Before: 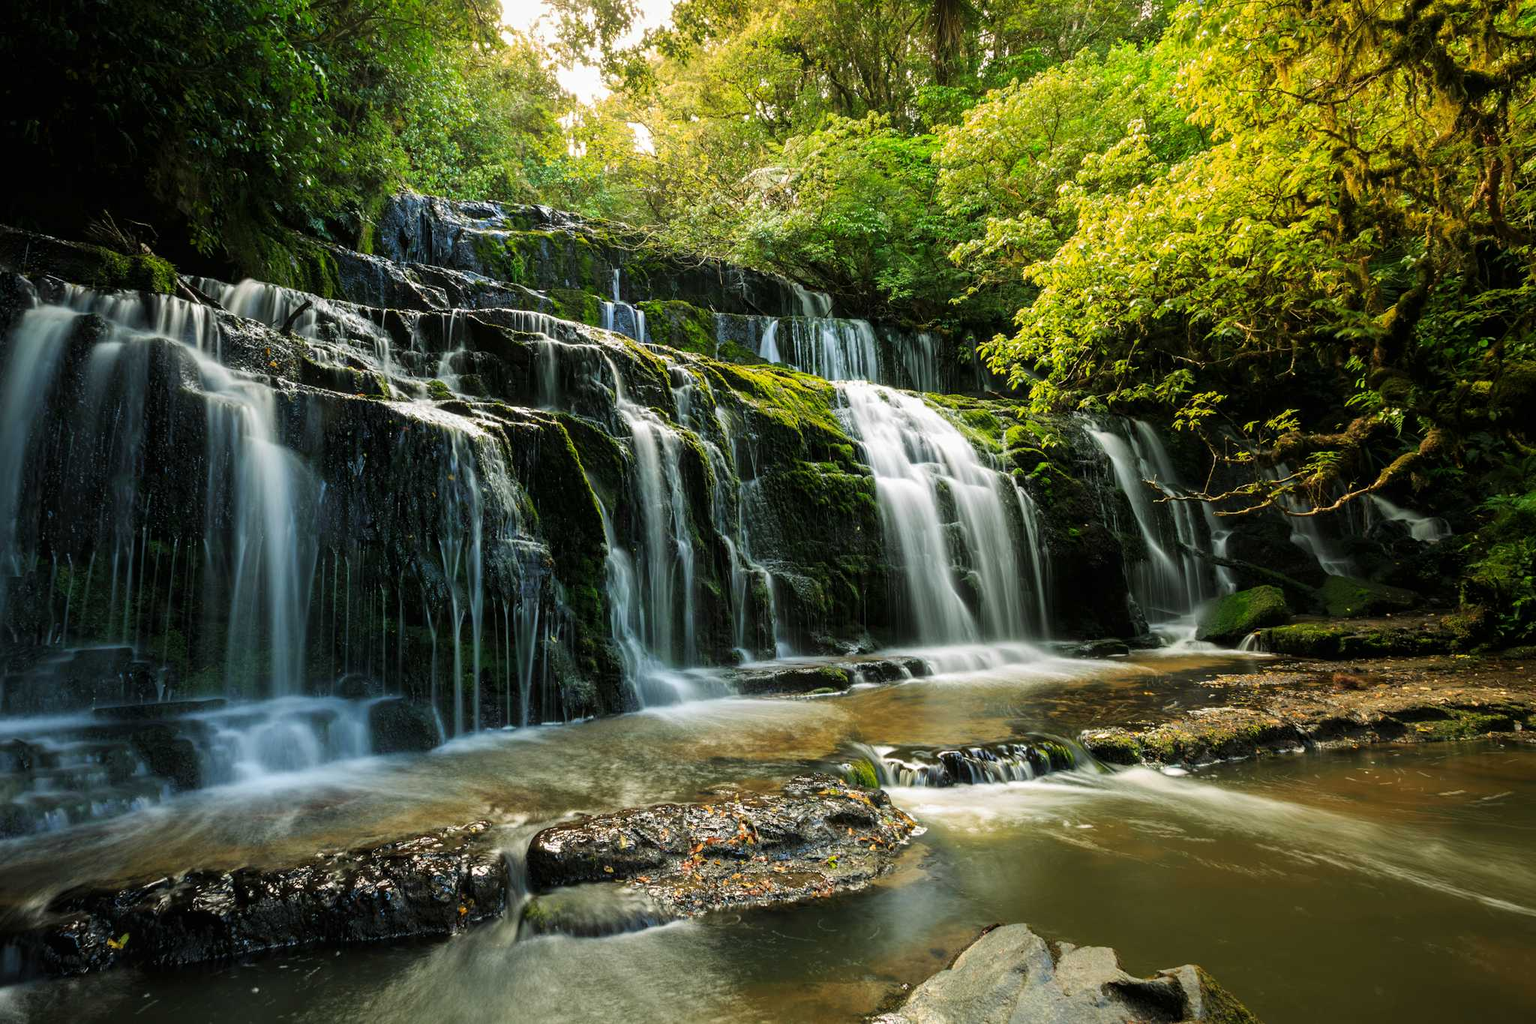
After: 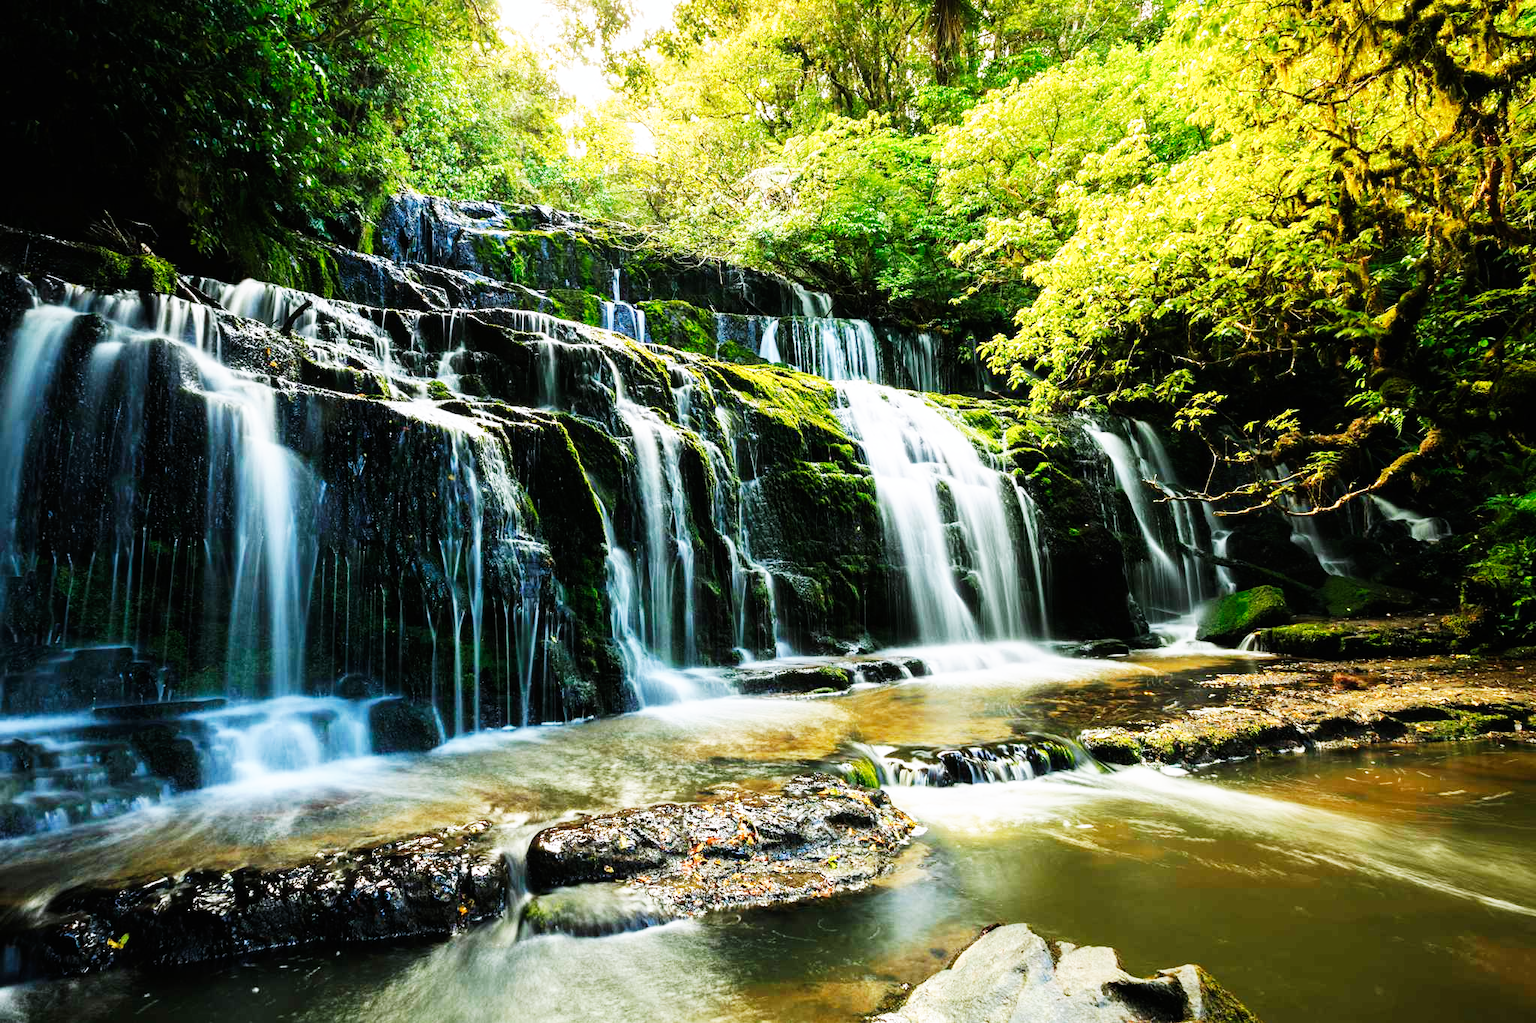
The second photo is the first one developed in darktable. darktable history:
base curve: curves: ch0 [(0, 0) (0.007, 0.004) (0.027, 0.03) (0.046, 0.07) (0.207, 0.54) (0.442, 0.872) (0.673, 0.972) (1, 1)], preserve colors none
color calibration: illuminant as shot in camera, x 0.358, y 0.373, temperature 4628.91 K
